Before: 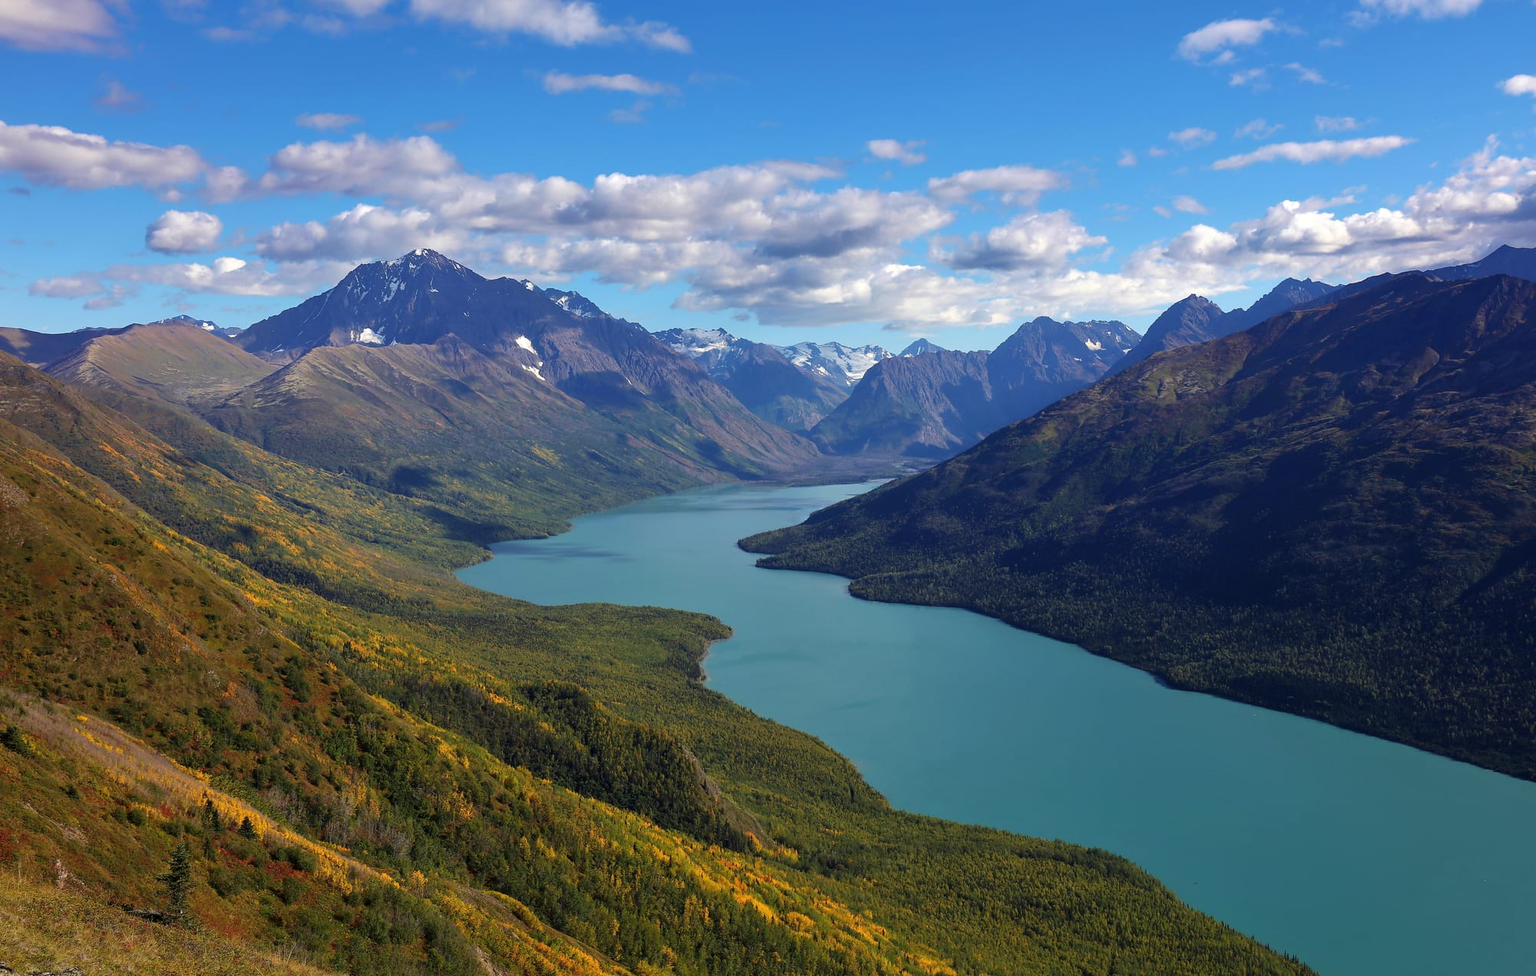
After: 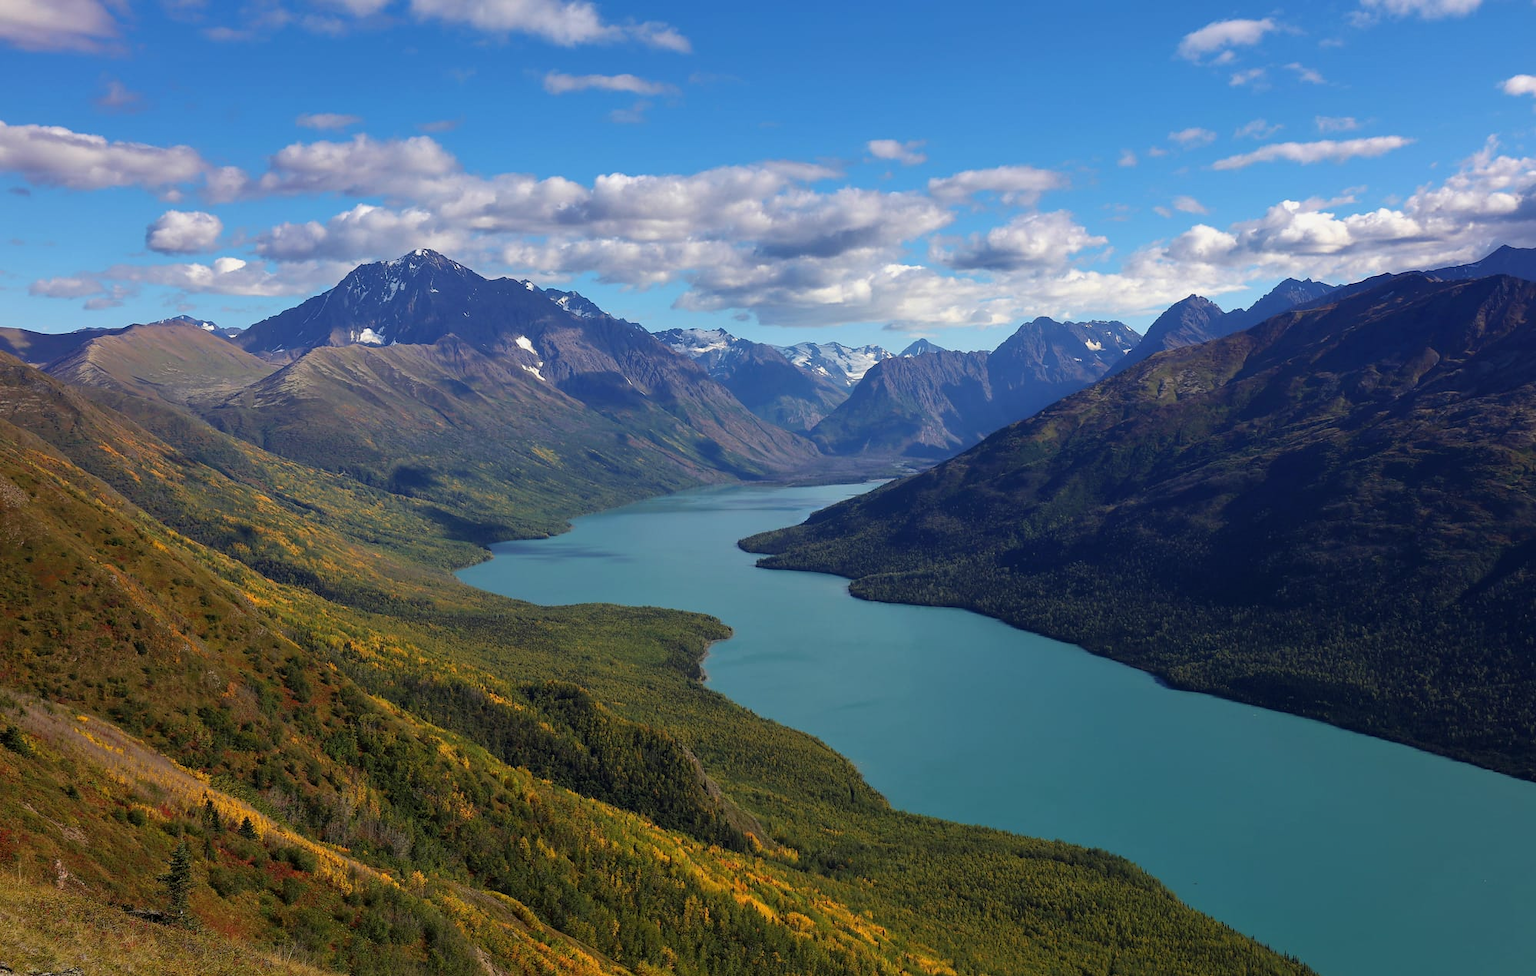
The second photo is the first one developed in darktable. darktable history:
exposure: exposure -0.143 EV, compensate exposure bias true, compensate highlight preservation false
